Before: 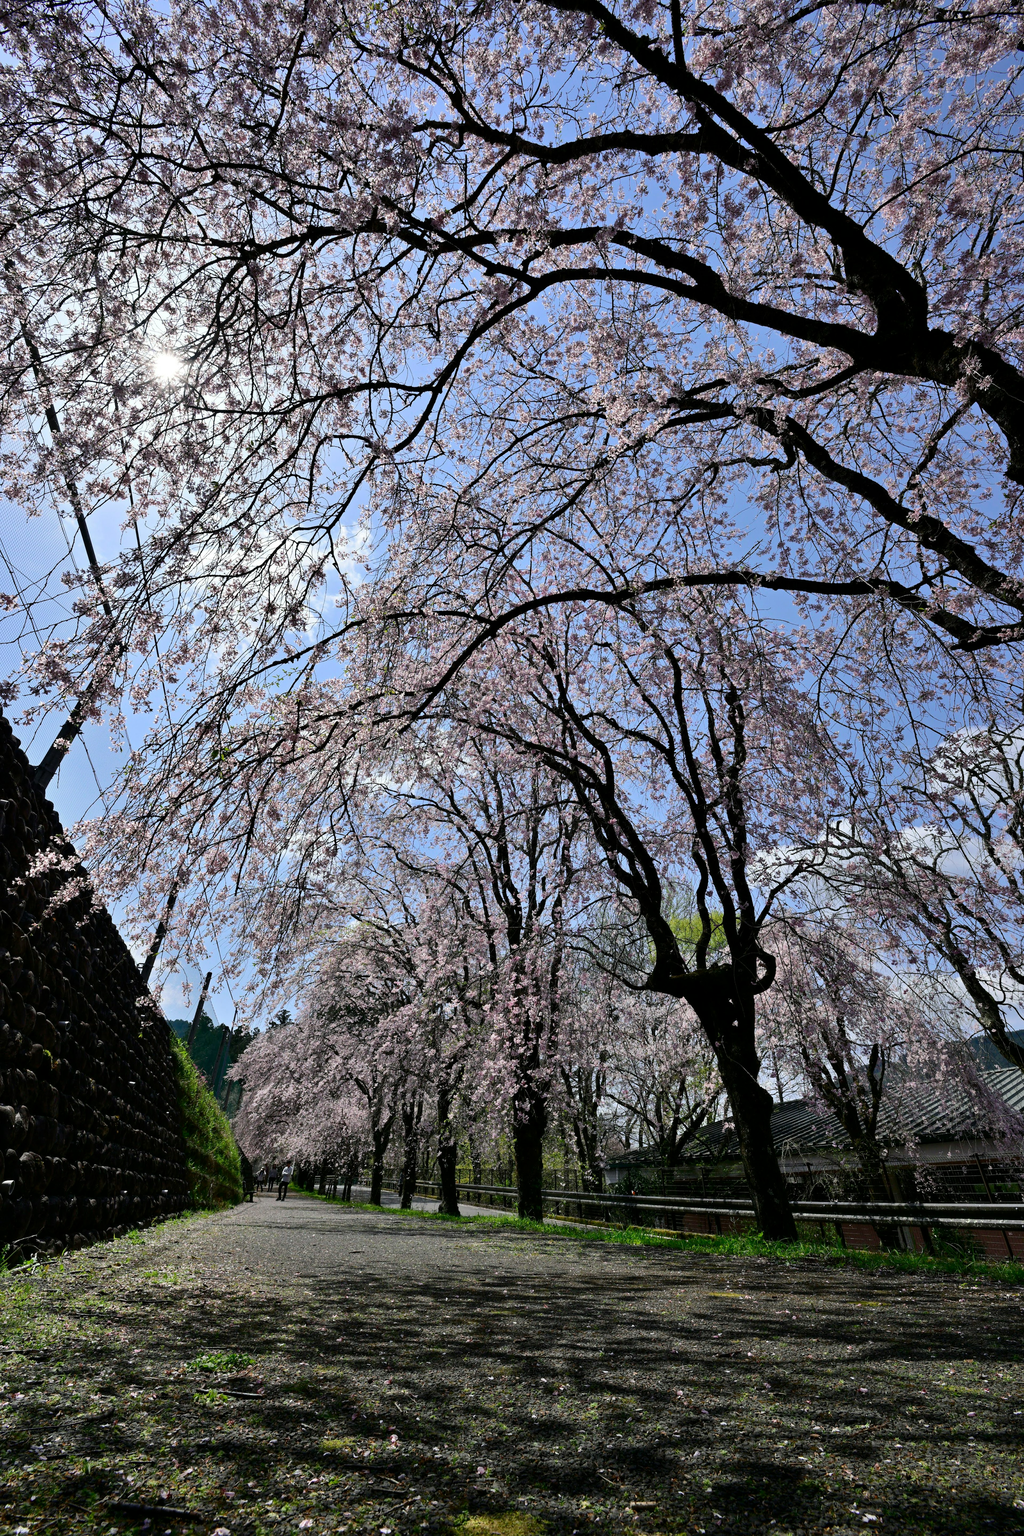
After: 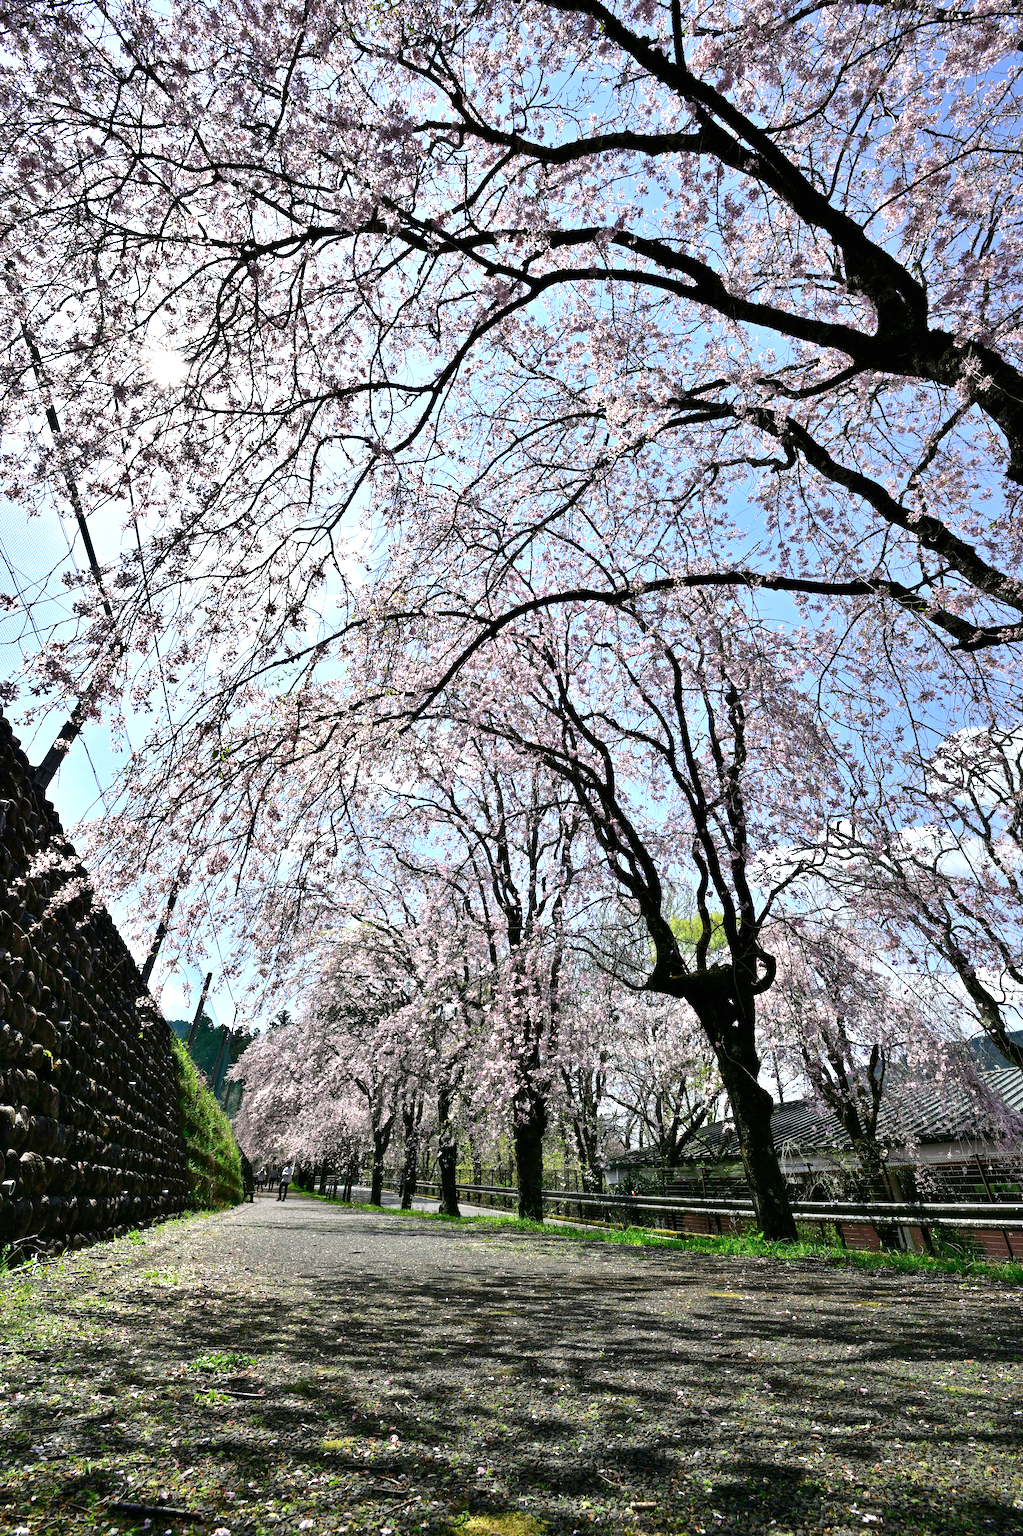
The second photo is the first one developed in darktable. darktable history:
exposure: black level correction 0, exposure 1 EV, compensate exposure bias true, compensate highlight preservation false
shadows and highlights: soften with gaussian
